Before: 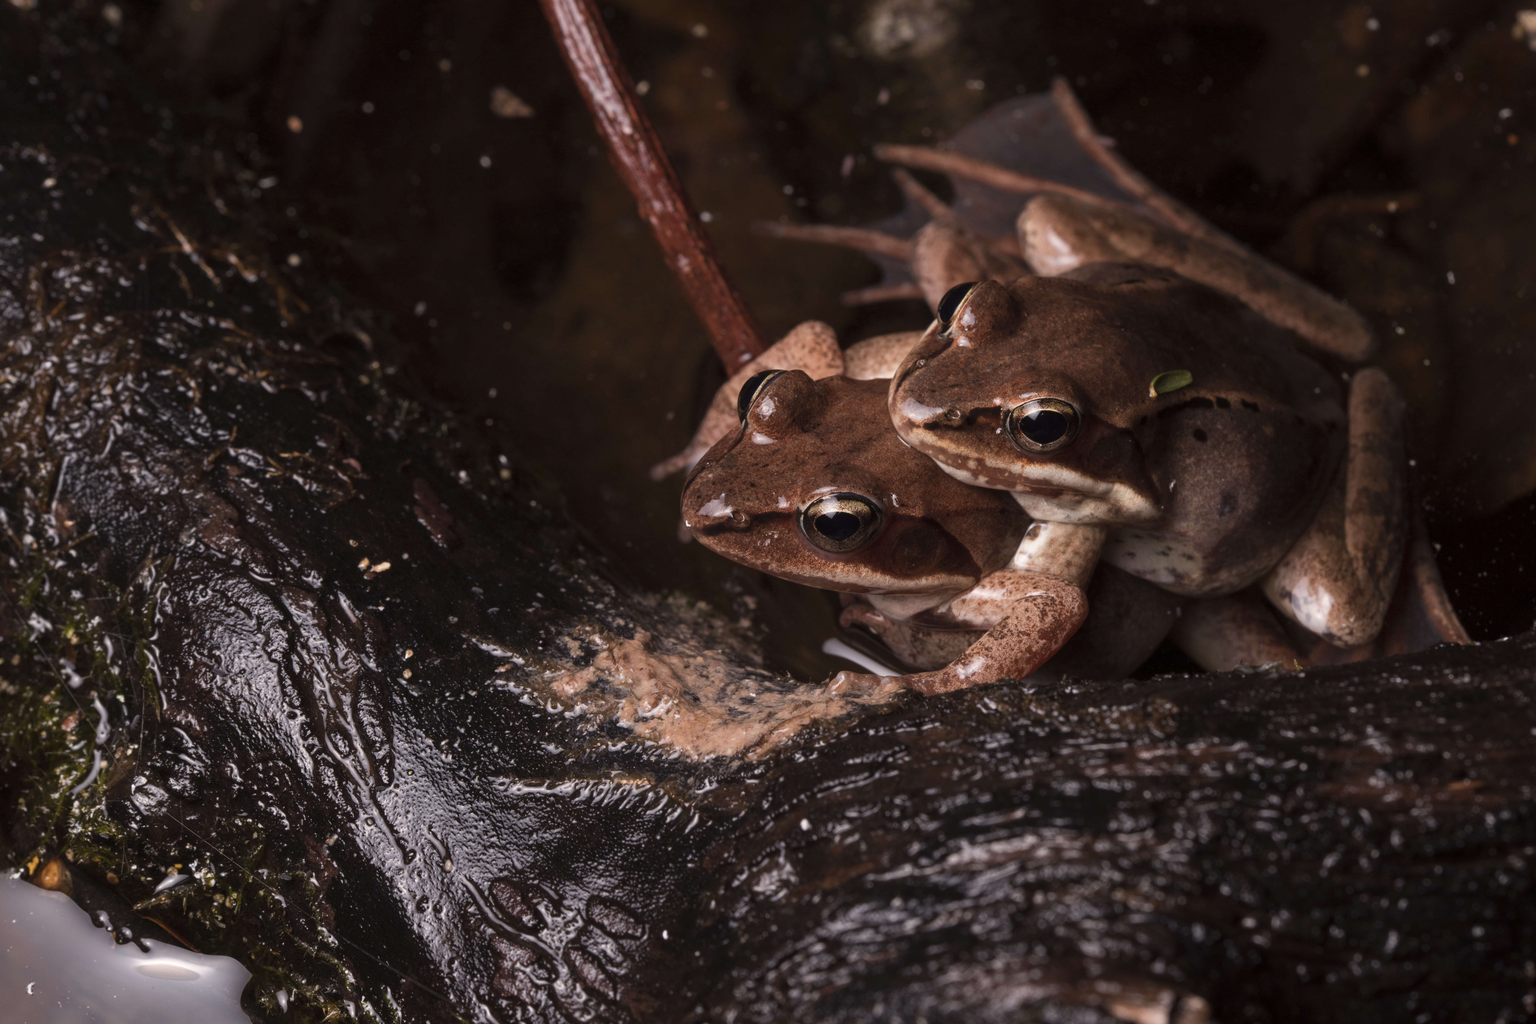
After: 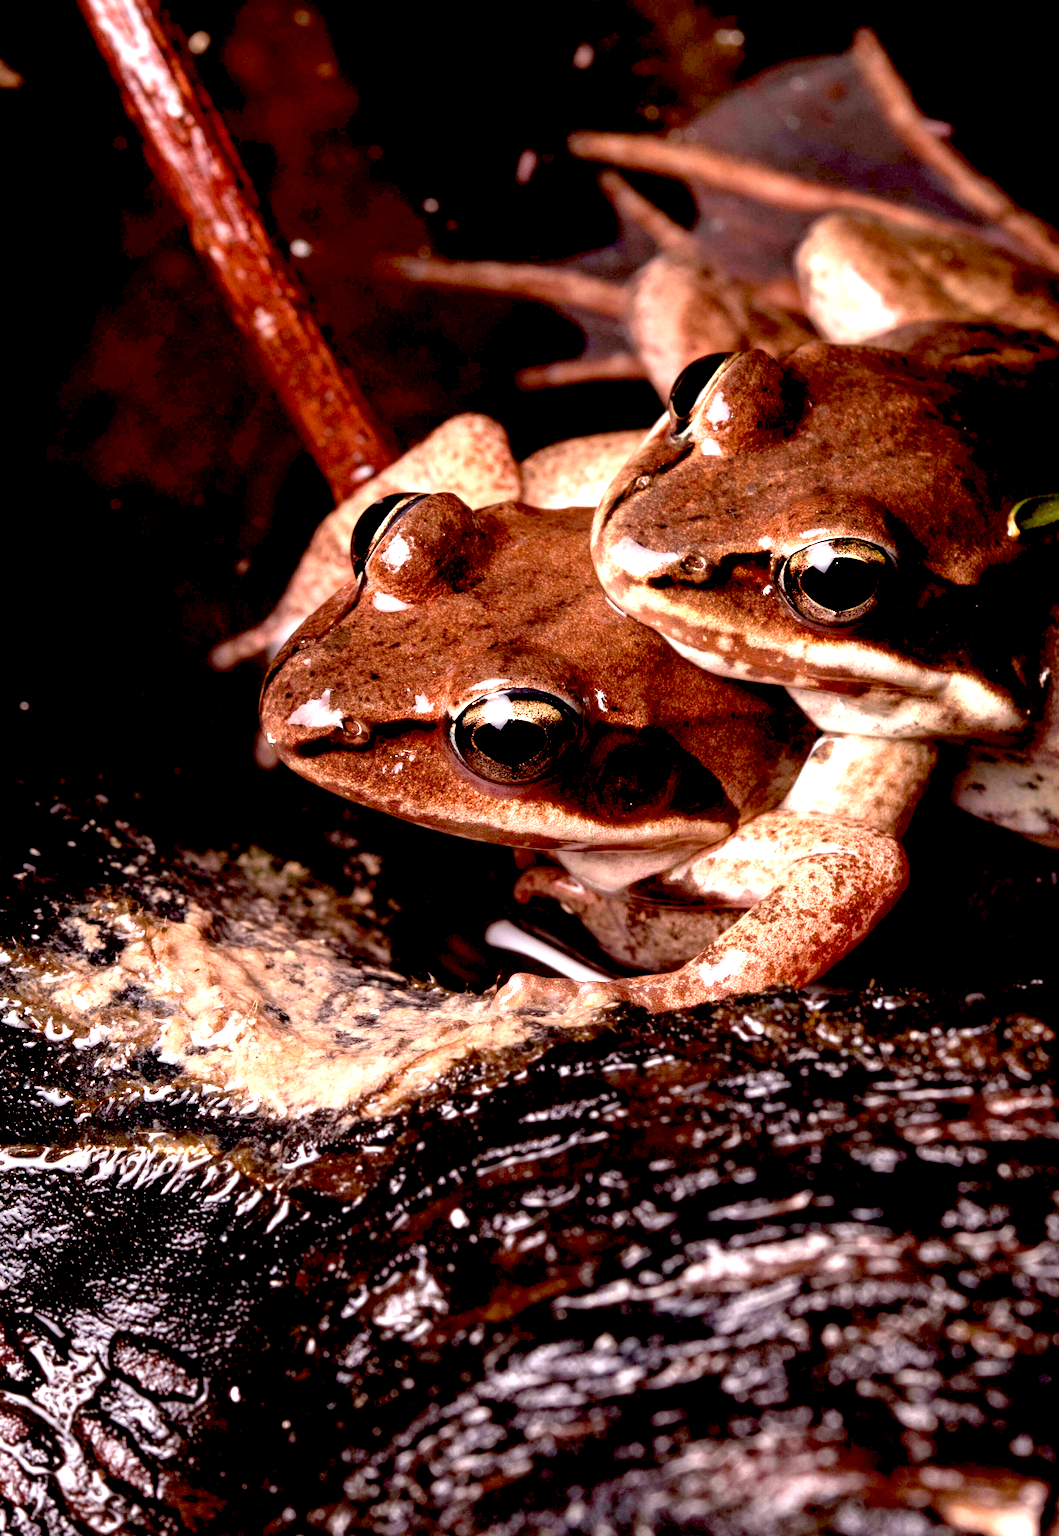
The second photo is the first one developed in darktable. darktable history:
crop: left 33.74%, top 6.005%, right 23.026%
exposure: black level correction 0.015, exposure 1.765 EV, compensate highlight preservation false
